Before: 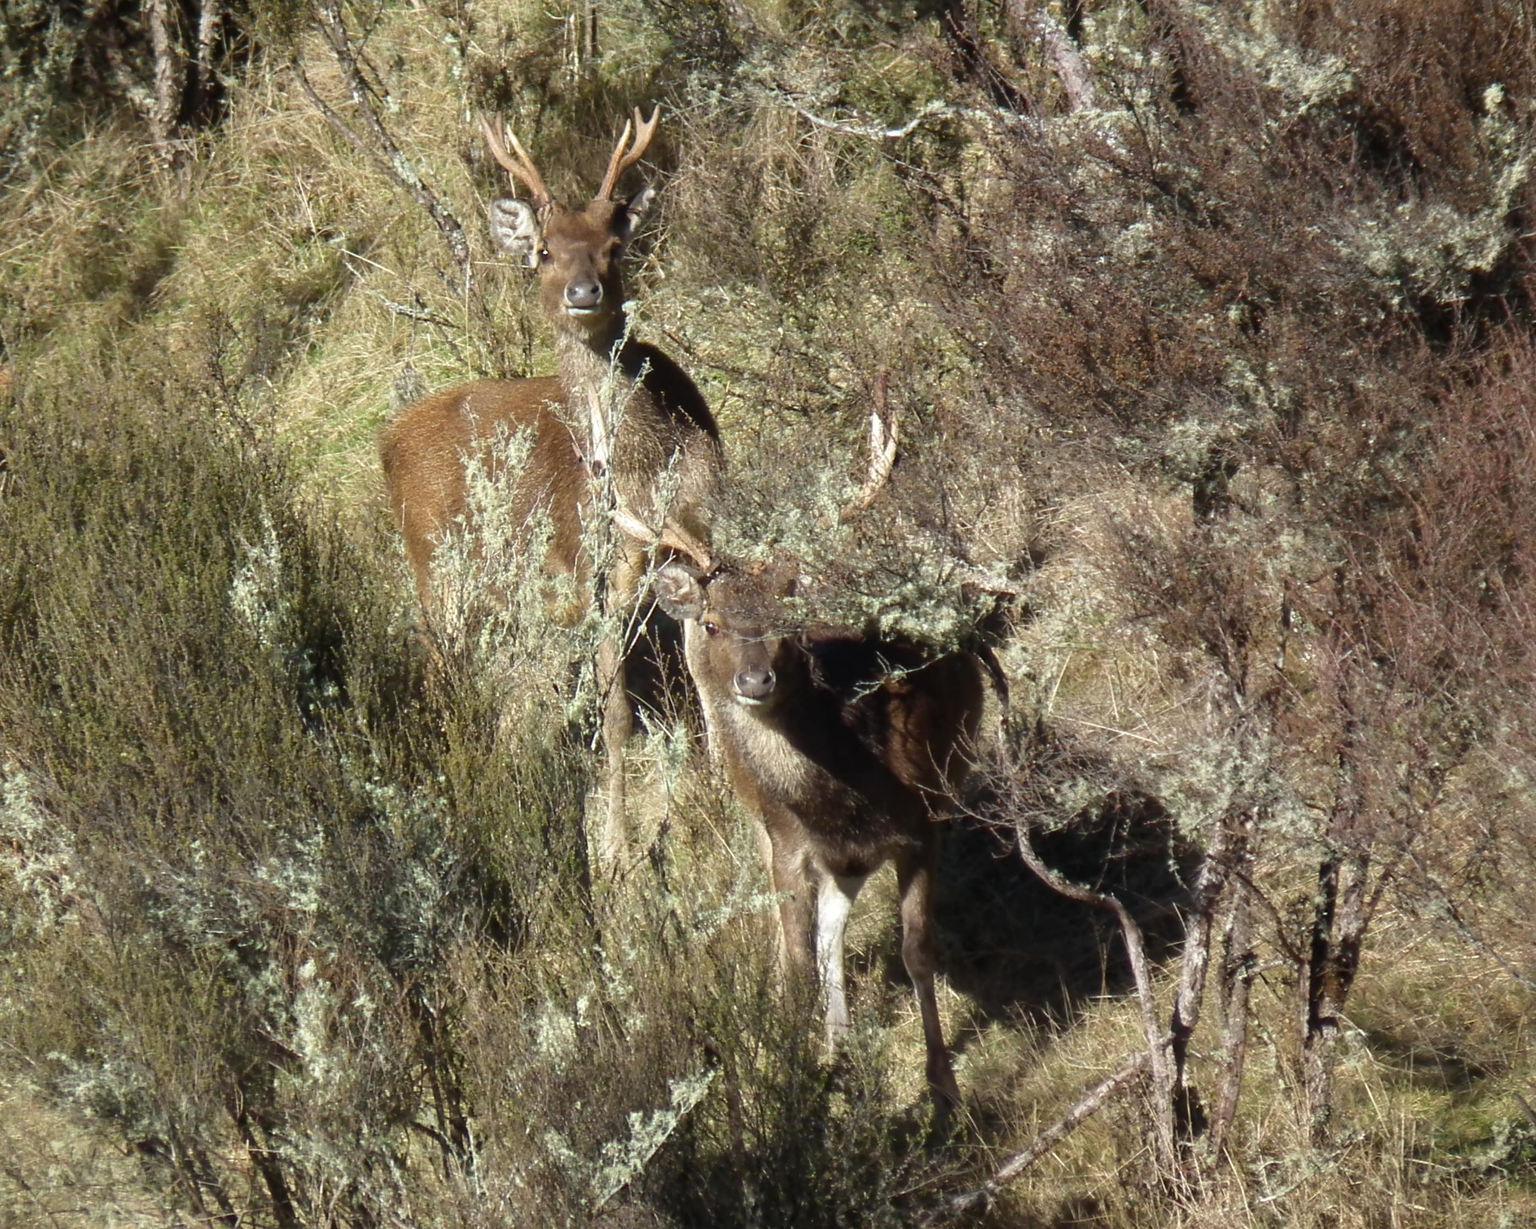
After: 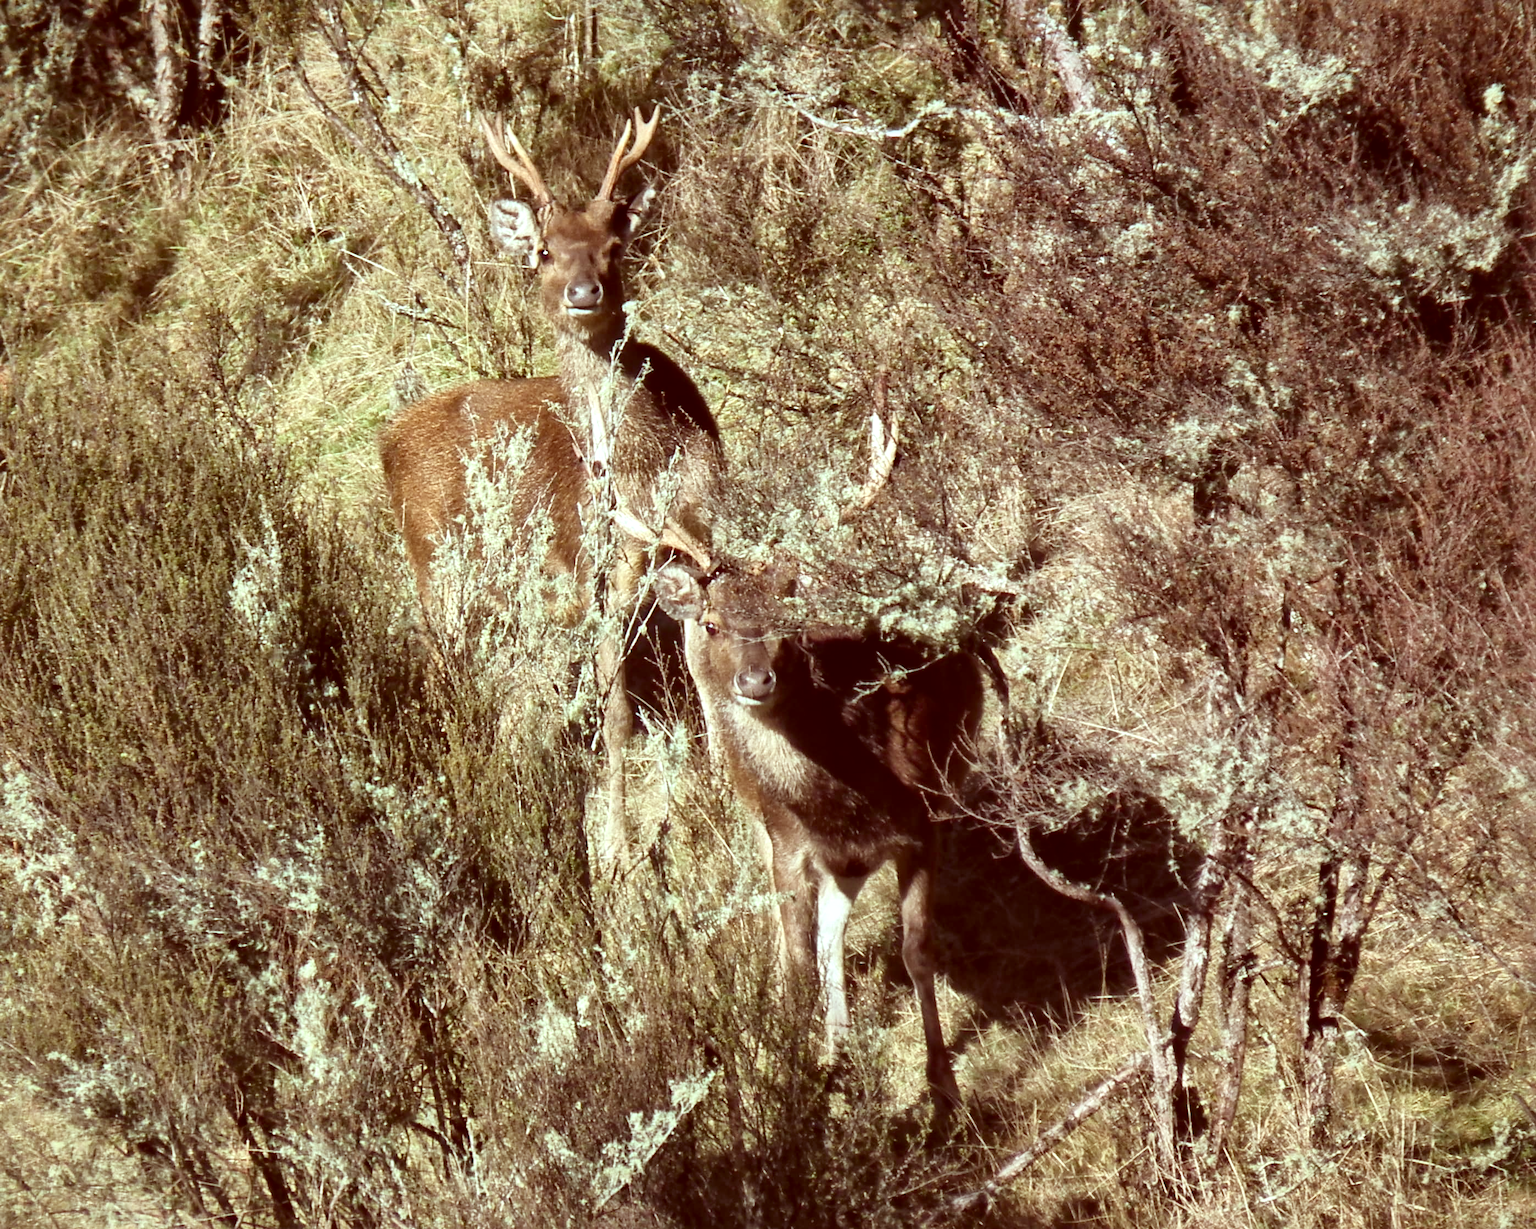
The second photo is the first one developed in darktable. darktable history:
color correction: highlights a* -7.16, highlights b* -0.207, shadows a* 20.16, shadows b* 12.44
tone curve: curves: ch0 [(0, 0.028) (0.138, 0.156) (0.468, 0.516) (0.754, 0.823) (1, 1)], color space Lab, independent channels, preserve colors none
local contrast: mode bilateral grid, contrast 26, coarseness 60, detail 151%, midtone range 0.2
